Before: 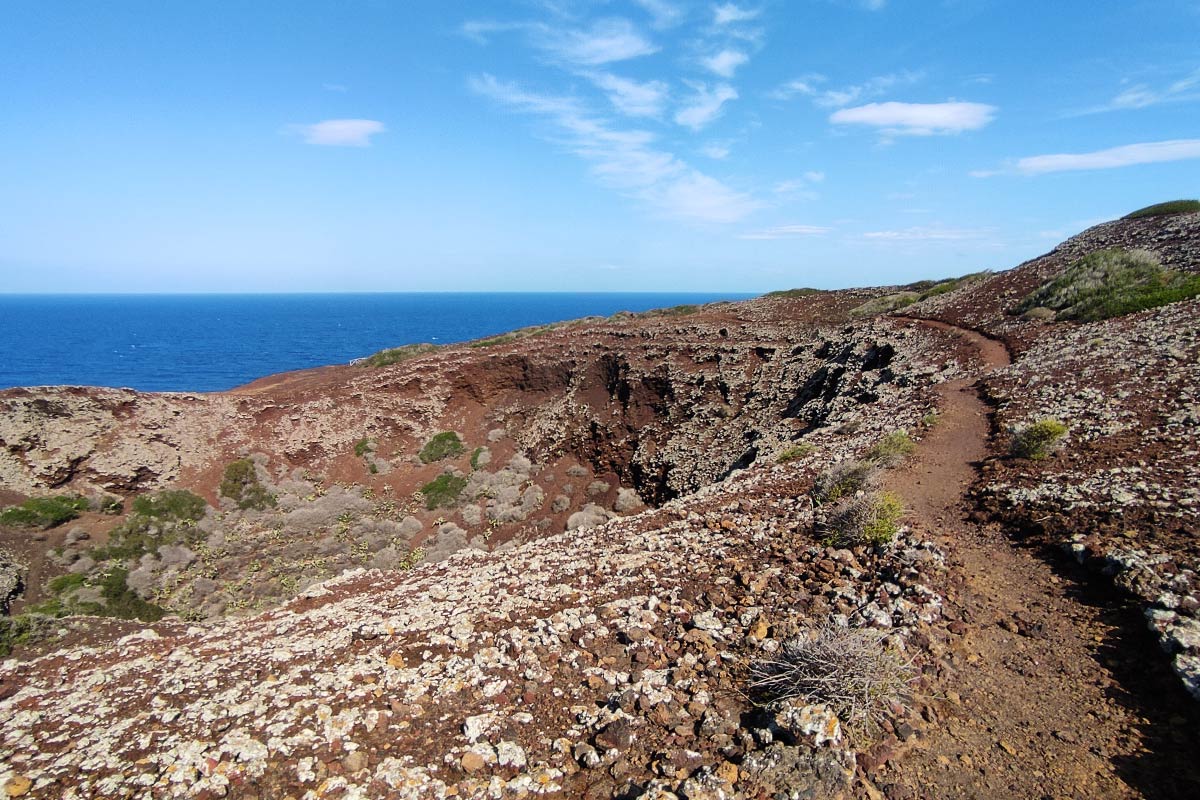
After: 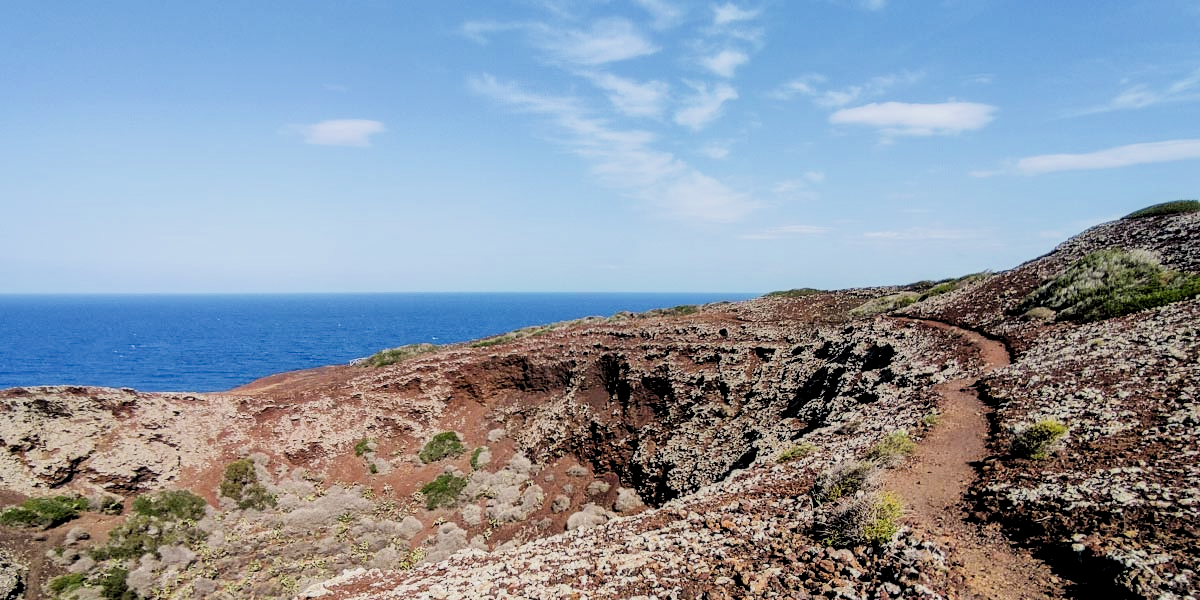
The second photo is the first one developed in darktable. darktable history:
white balance: red 1, blue 1
local contrast: detail 130%
filmic rgb: black relative exposure -4.14 EV, white relative exposure 5.1 EV, hardness 2.11, contrast 1.165
crop: bottom 24.988%
exposure: exposure 0.559 EV, compensate highlight preservation false
